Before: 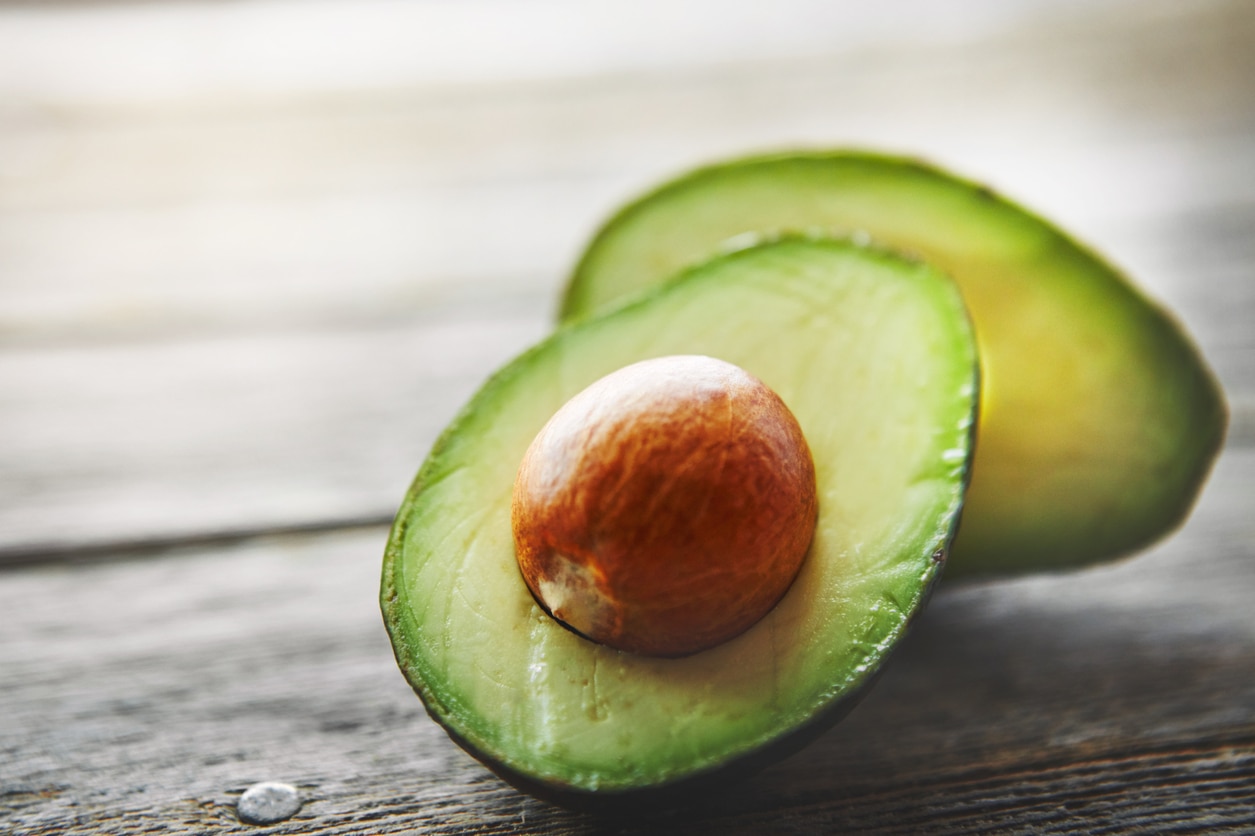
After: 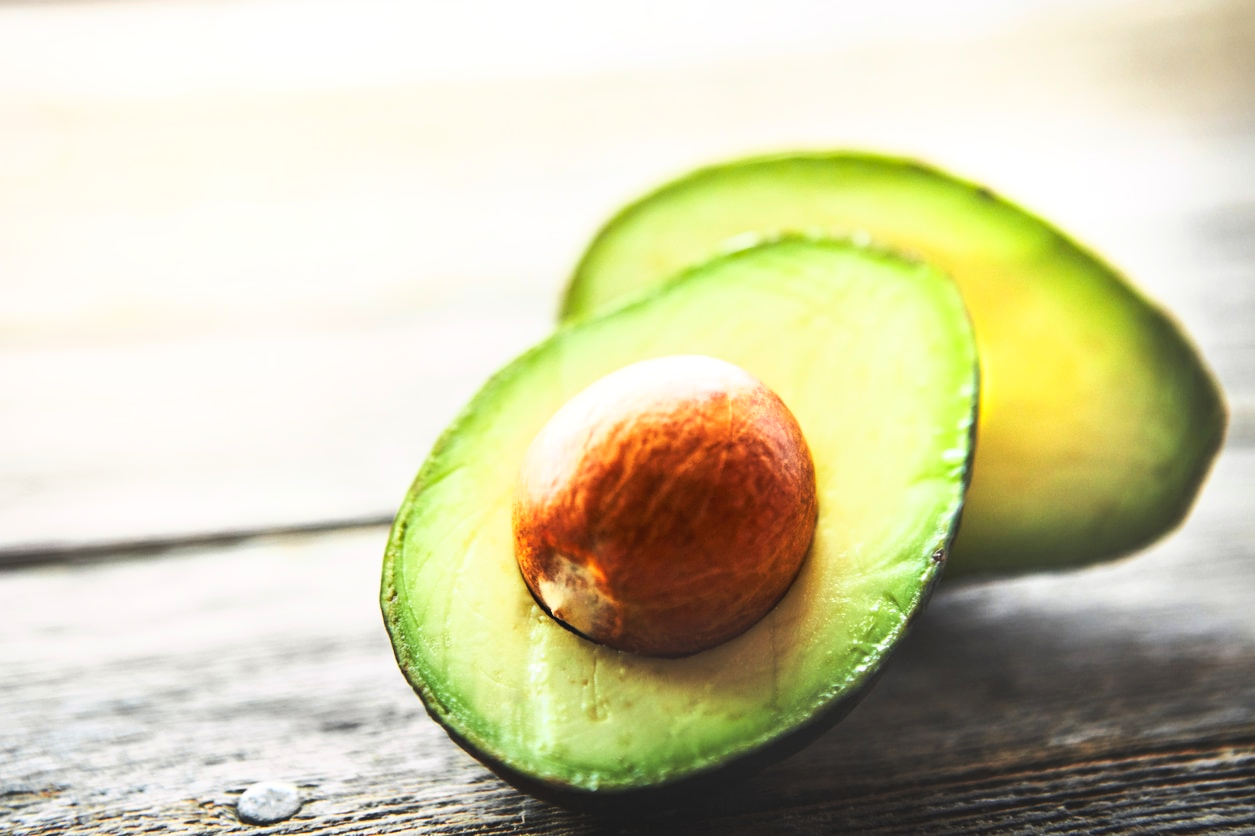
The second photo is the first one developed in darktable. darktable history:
exposure: exposure 0.208 EV, compensate exposure bias true, compensate highlight preservation false
tone curve: curves: ch0 [(0, 0) (0.003, 0.003) (0.011, 0.009) (0.025, 0.022) (0.044, 0.037) (0.069, 0.051) (0.1, 0.079) (0.136, 0.114) (0.177, 0.152) (0.224, 0.212) (0.277, 0.281) (0.335, 0.358) (0.399, 0.459) (0.468, 0.573) (0.543, 0.684) (0.623, 0.779) (0.709, 0.866) (0.801, 0.949) (0.898, 0.98) (1, 1)], color space Lab, linked channels, preserve colors none
